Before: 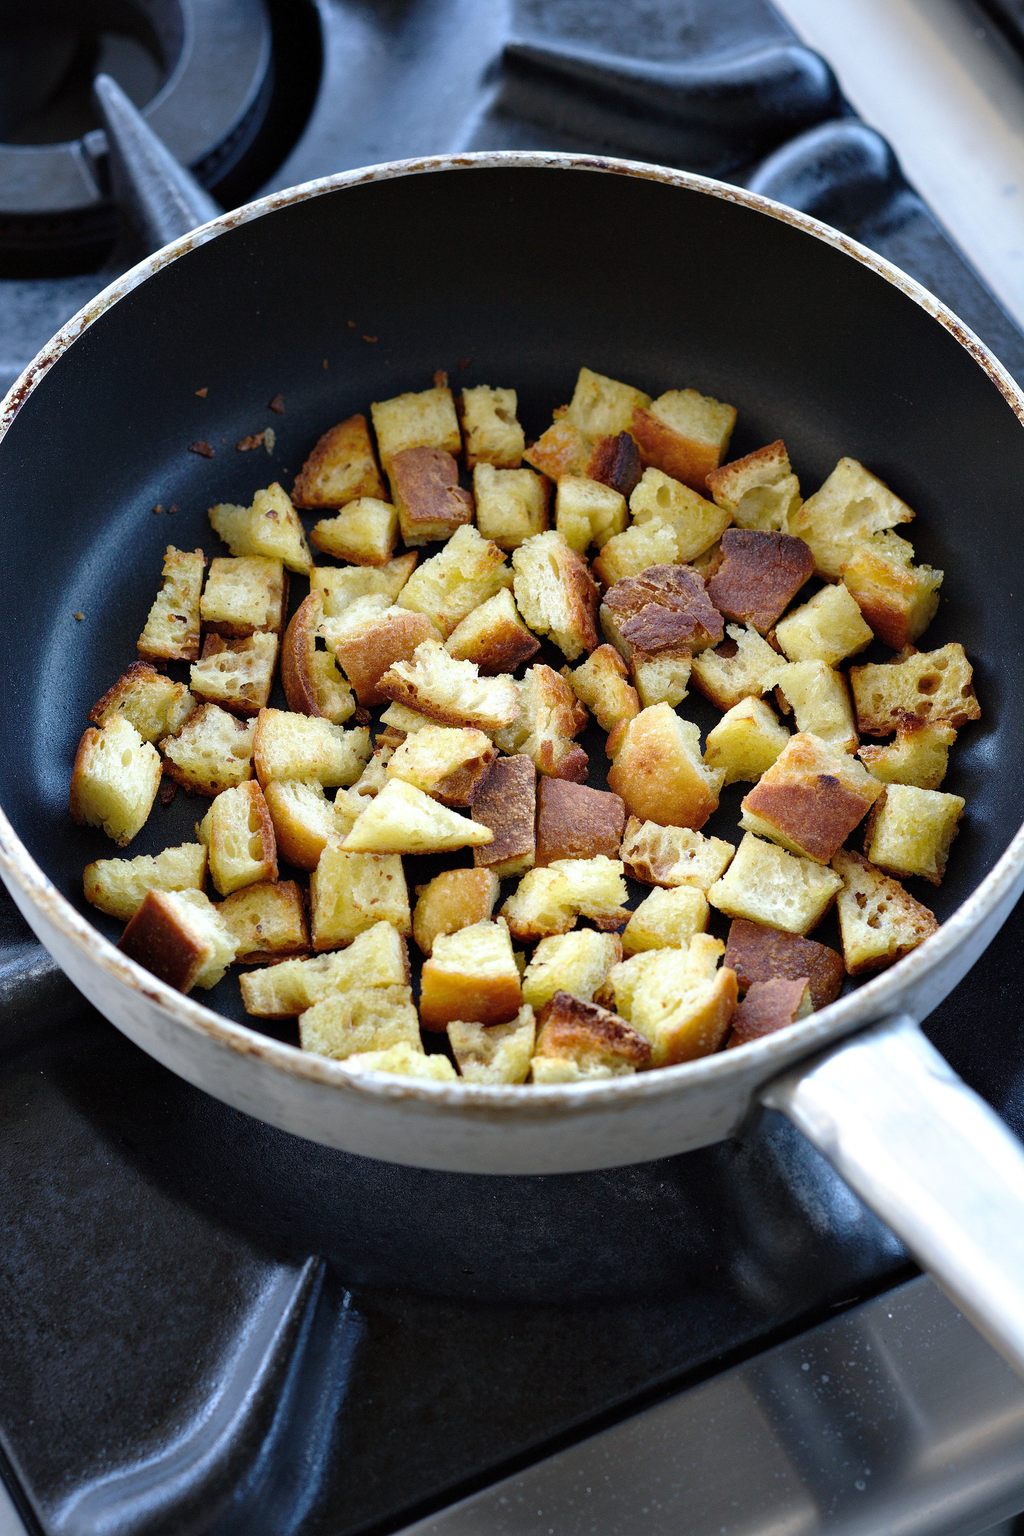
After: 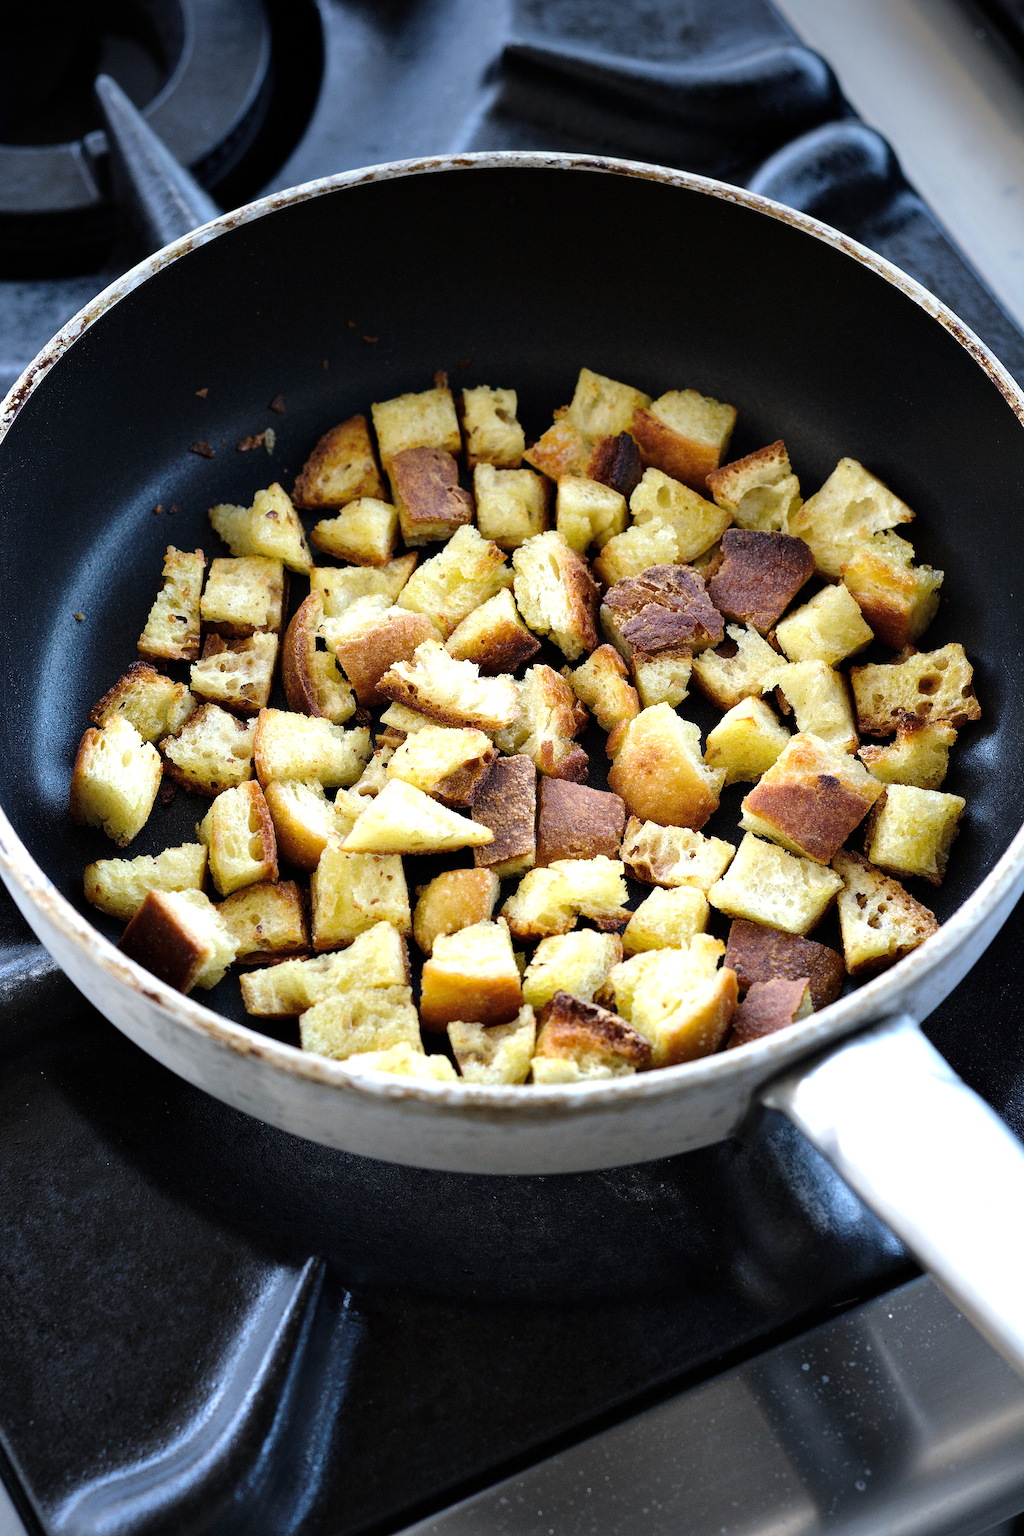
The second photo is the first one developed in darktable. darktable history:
tone equalizer: -8 EV -0.417 EV, -7 EV -0.389 EV, -6 EV -0.333 EV, -5 EV -0.222 EV, -3 EV 0.222 EV, -2 EV 0.333 EV, -1 EV 0.389 EV, +0 EV 0.417 EV, edges refinement/feathering 500, mask exposure compensation -1.57 EV, preserve details no
tone curve: curves: ch0 [(0, 0) (0.08, 0.056) (0.4, 0.4) (0.6, 0.612) (0.92, 0.924) (1, 1)], color space Lab, linked channels, preserve colors none
vignetting: brightness -0.629, saturation -0.007, center (-0.028, 0.239)
